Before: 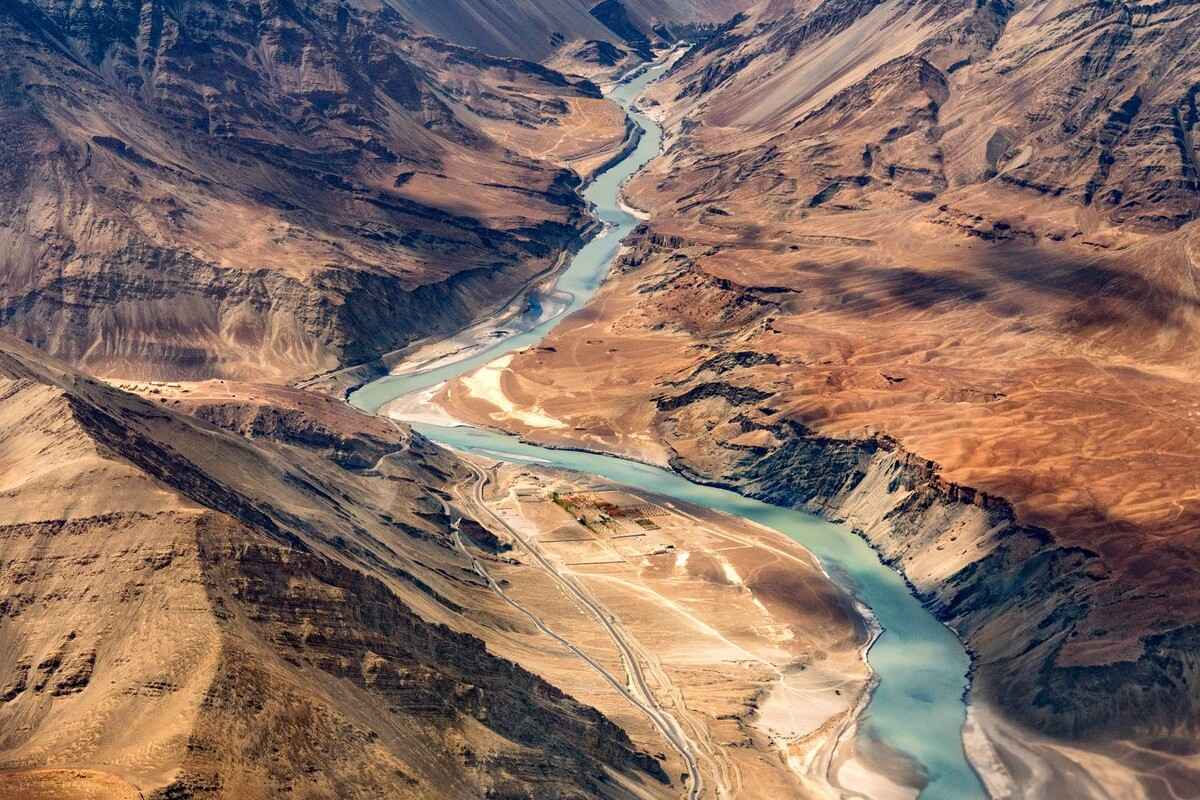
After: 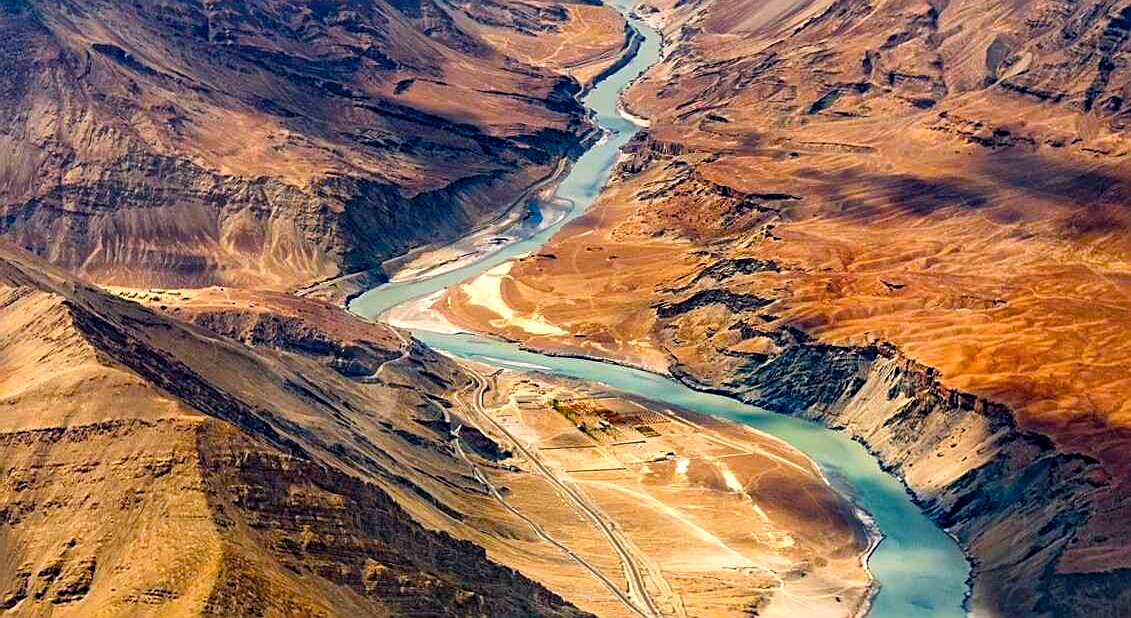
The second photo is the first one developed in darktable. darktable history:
crop and rotate: angle 0.061°, top 11.618%, right 5.521%, bottom 10.889%
sharpen: on, module defaults
color balance rgb: shadows lift › hue 84.72°, perceptual saturation grading › global saturation 35.943%, perceptual saturation grading › shadows 35.394%, contrast 4.837%
tone equalizer: mask exposure compensation -0.512 EV
